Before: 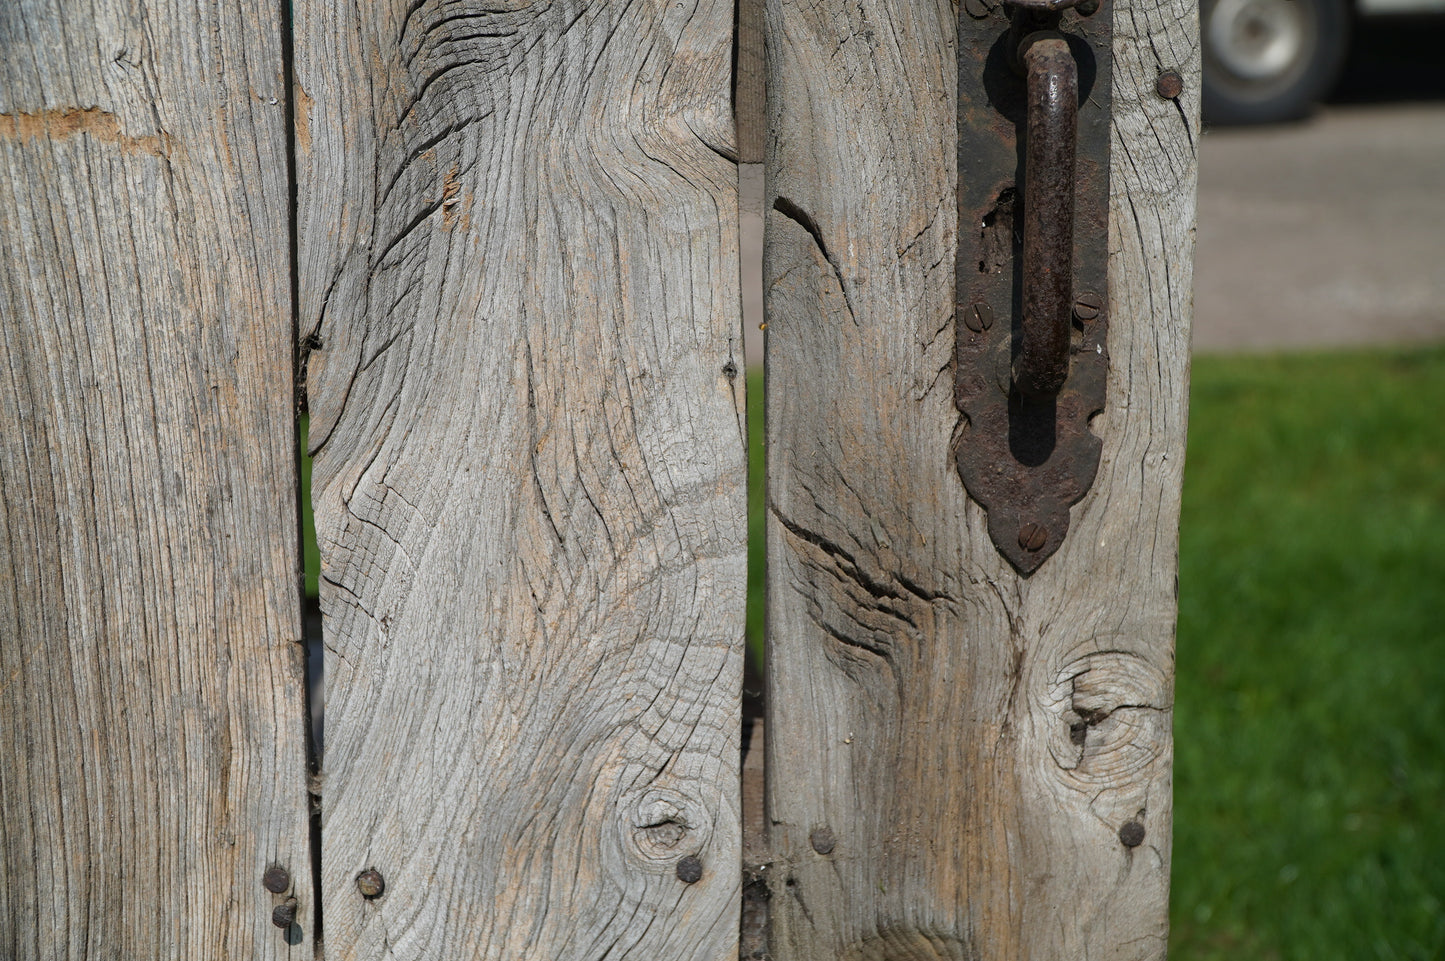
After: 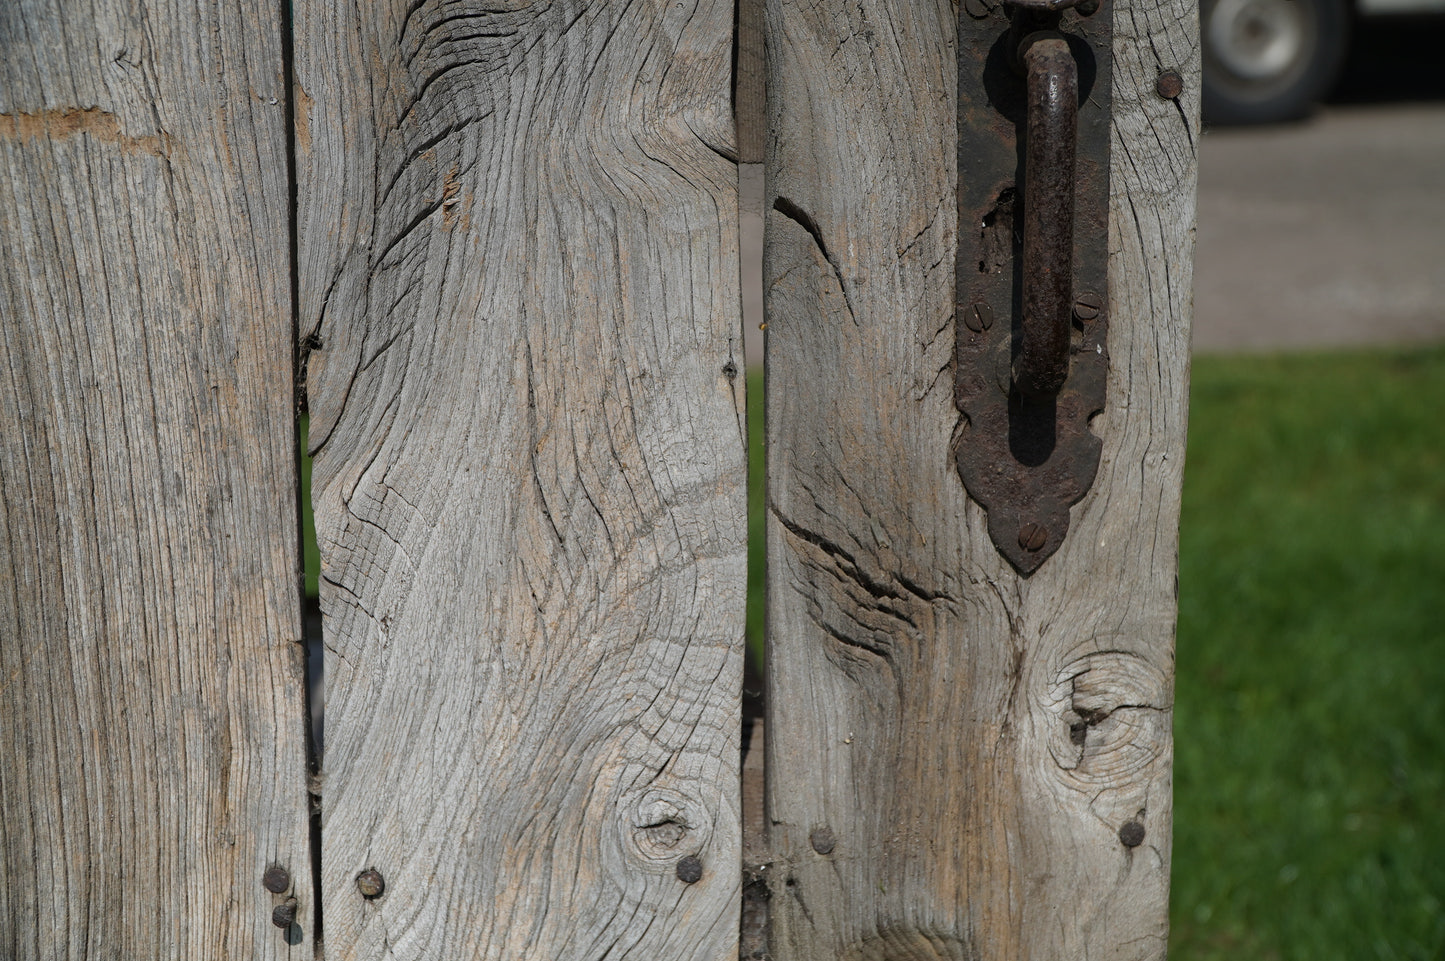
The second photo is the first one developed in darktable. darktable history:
rotate and perspective: automatic cropping off
contrast brightness saturation: saturation -0.1
graduated density: on, module defaults
